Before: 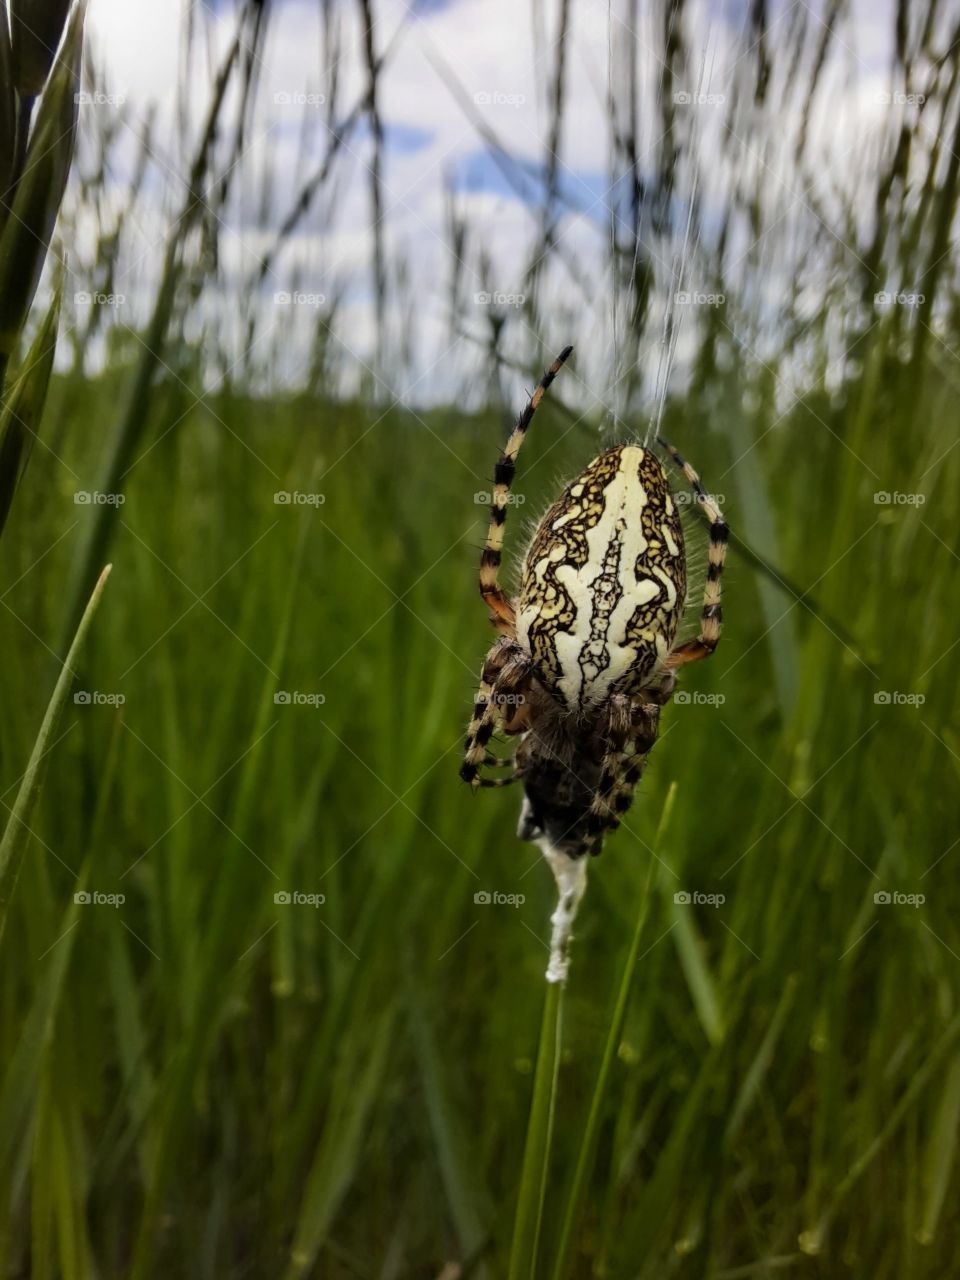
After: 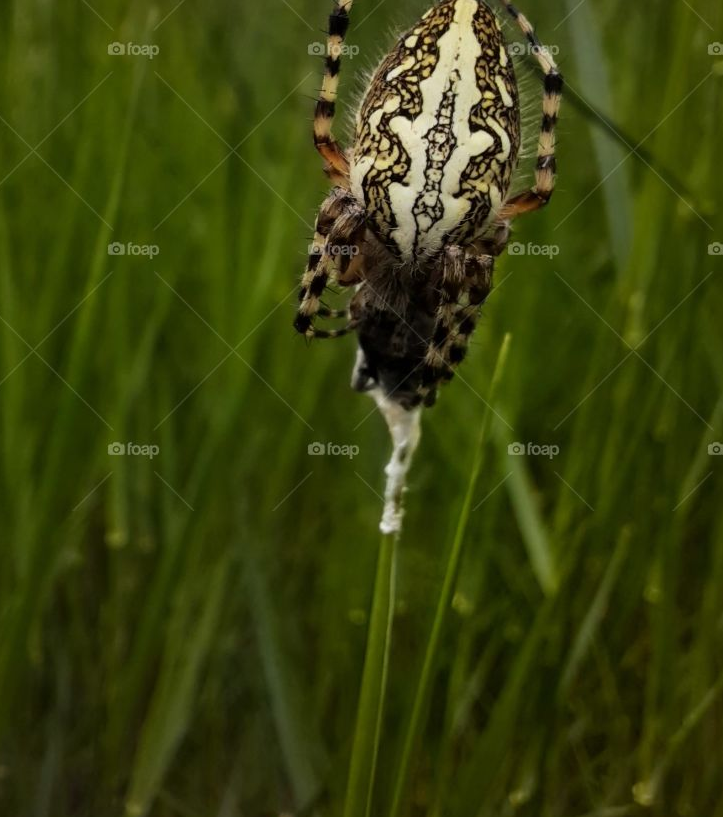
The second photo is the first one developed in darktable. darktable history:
crop and rotate: left 17.341%, top 35.126%, right 7.246%, bottom 1.027%
